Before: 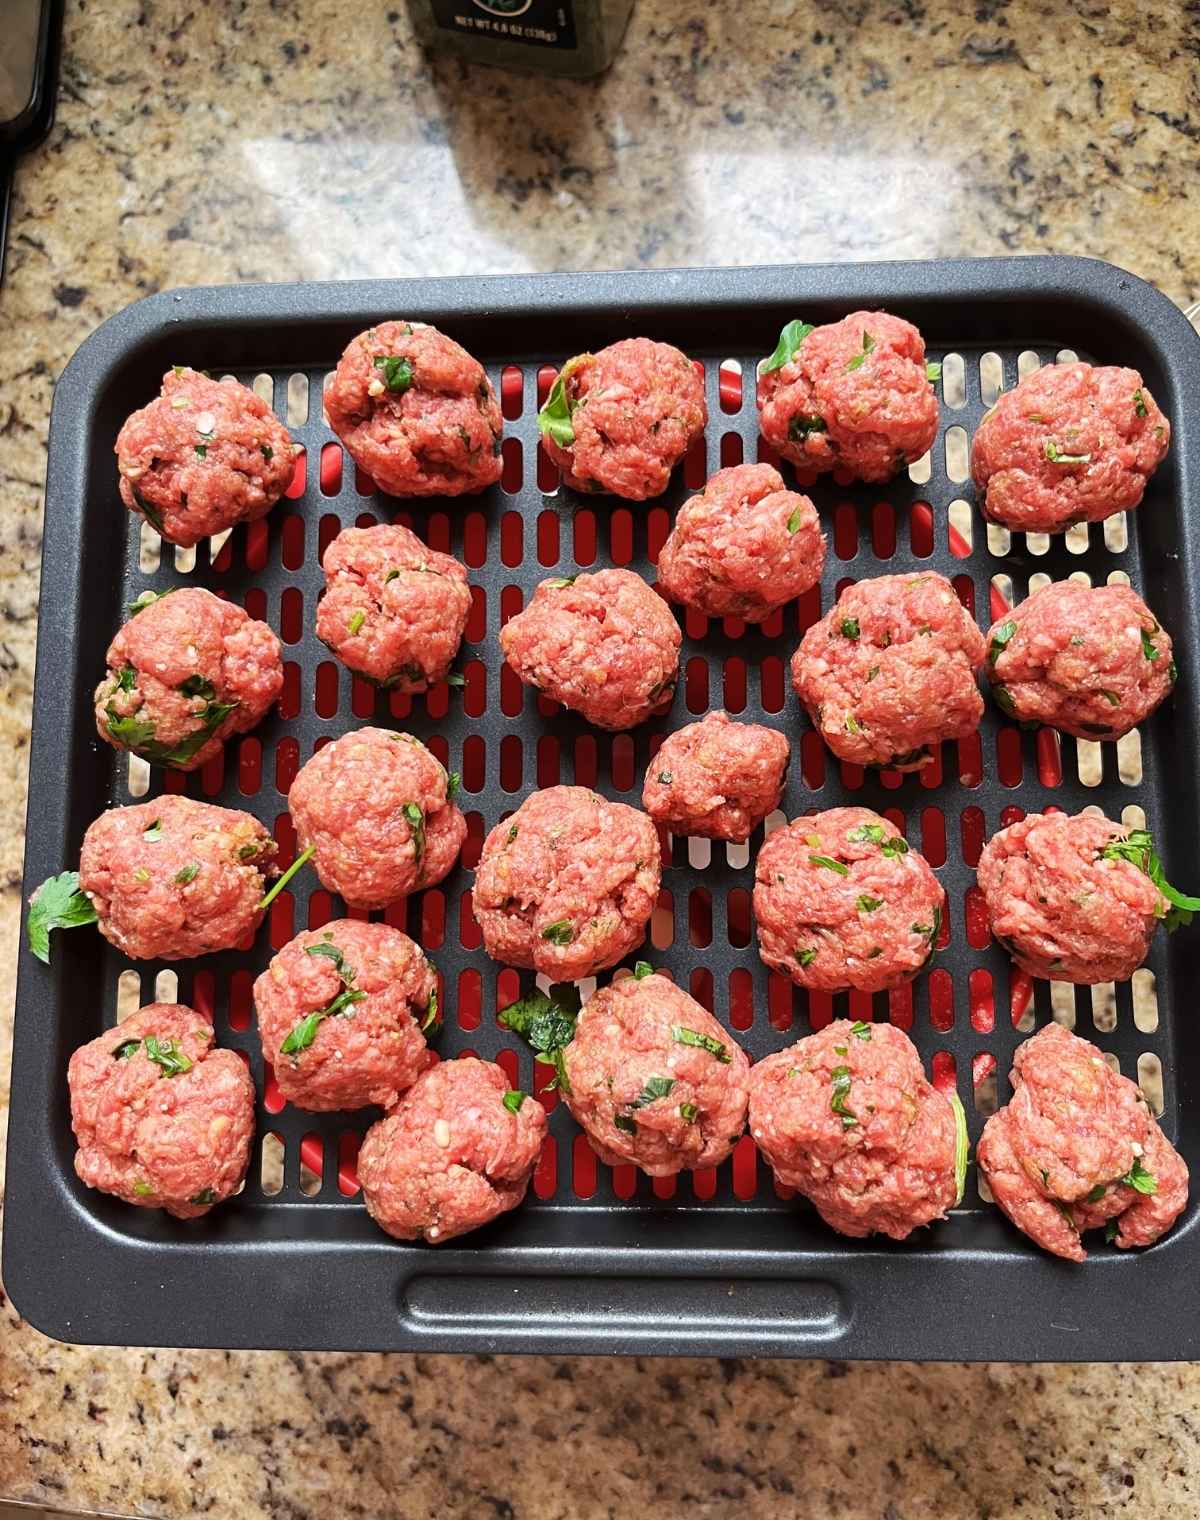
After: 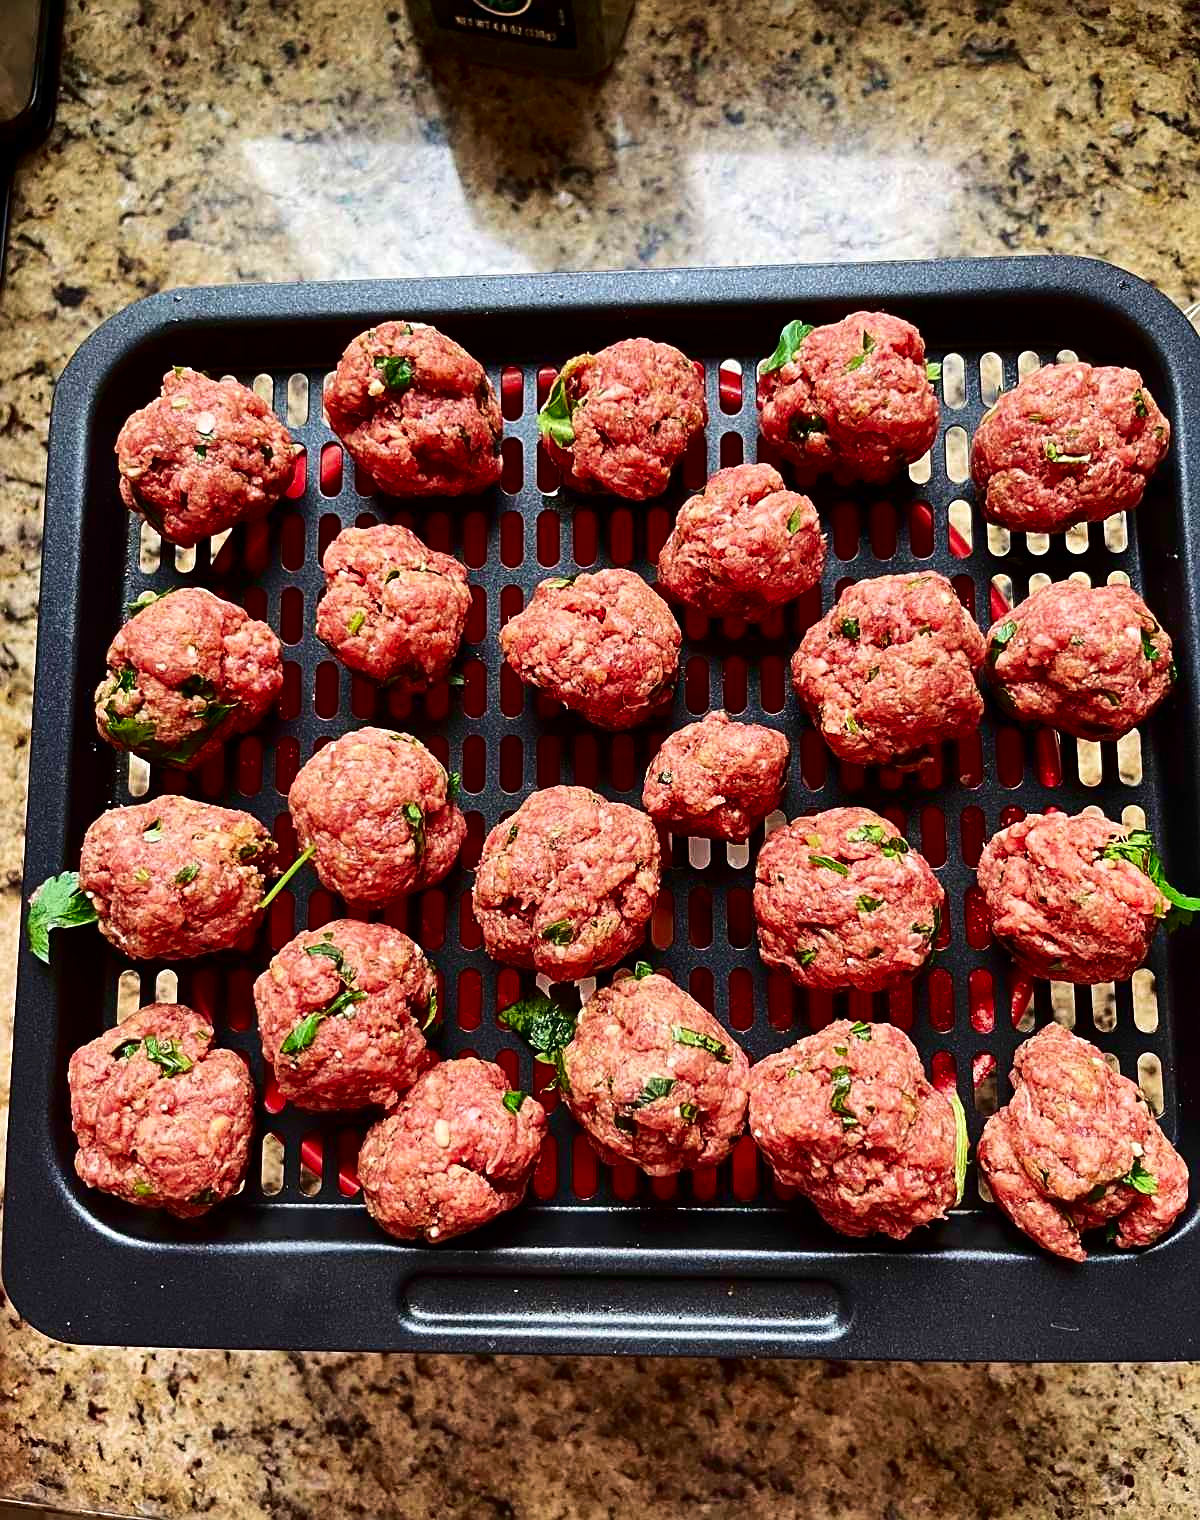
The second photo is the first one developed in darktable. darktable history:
sharpen: on, module defaults
velvia: on, module defaults
shadows and highlights: soften with gaussian
contrast brightness saturation: contrast 0.19, brightness -0.233, saturation 0.108
